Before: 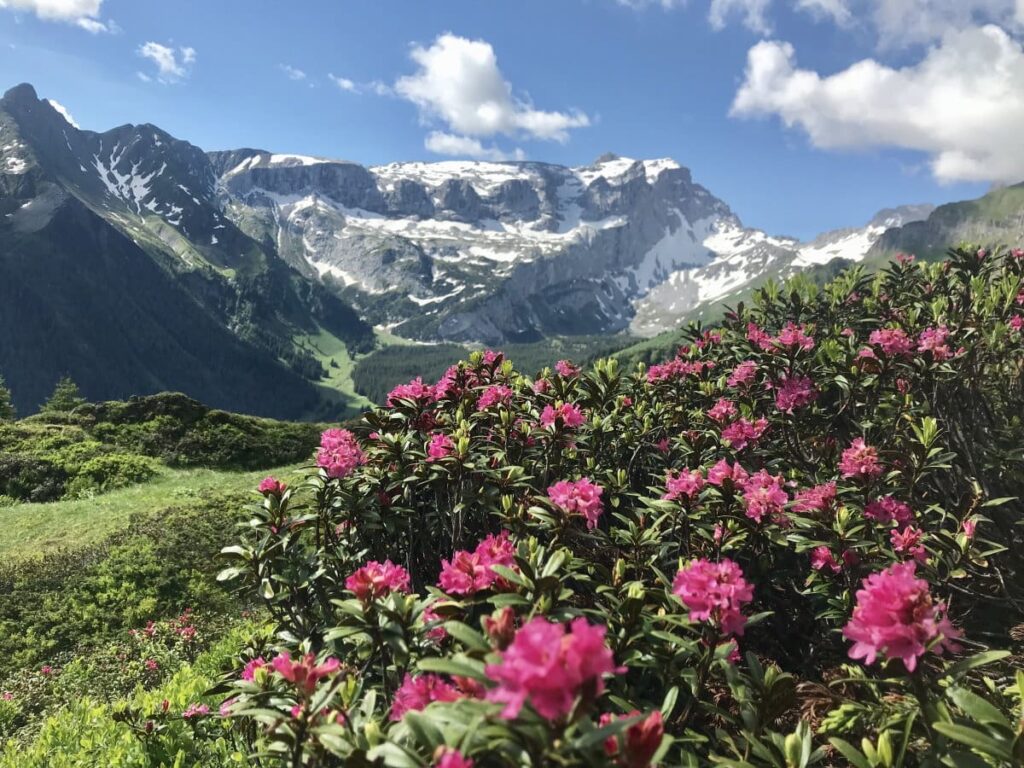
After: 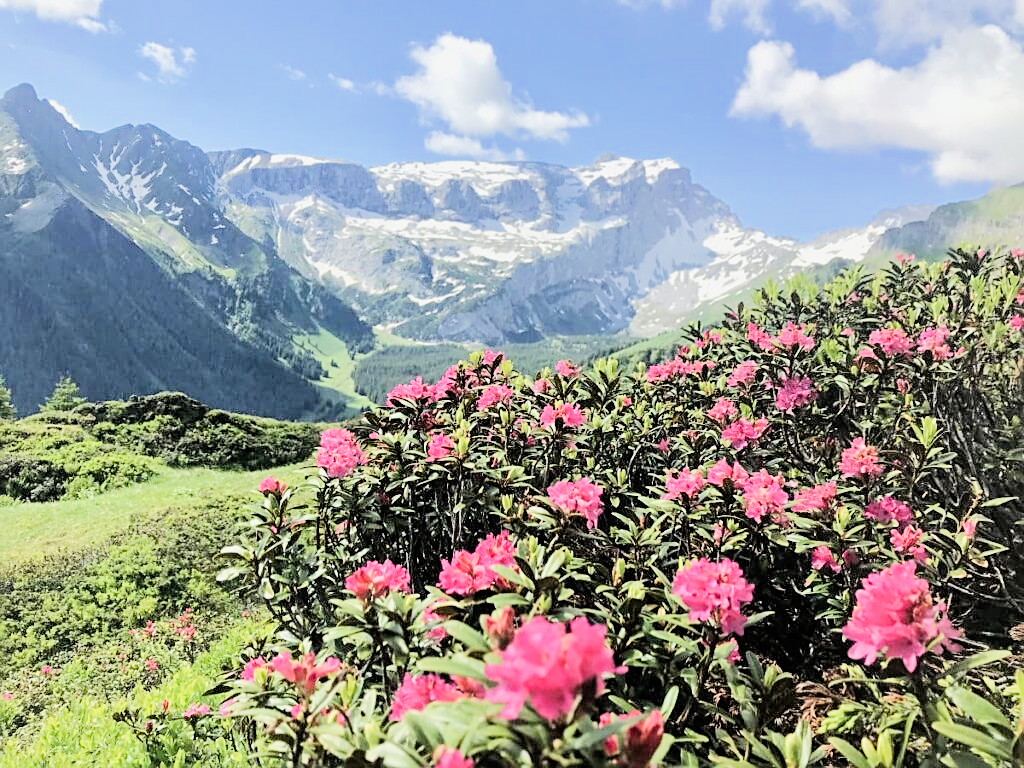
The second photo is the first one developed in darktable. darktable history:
sharpen: on, module defaults
tone equalizer: -7 EV 0.153 EV, -6 EV 0.597 EV, -5 EV 1.17 EV, -4 EV 1.32 EV, -3 EV 1.17 EV, -2 EV 0.6 EV, -1 EV 0.166 EV, edges refinement/feathering 500, mask exposure compensation -1.57 EV, preserve details no
filmic rgb: black relative exposure -7.77 EV, white relative exposure 4.43 EV, hardness 3.75, latitude 49.7%, contrast 1.1, iterations of high-quality reconstruction 10
exposure: exposure 0.641 EV, compensate highlight preservation false
